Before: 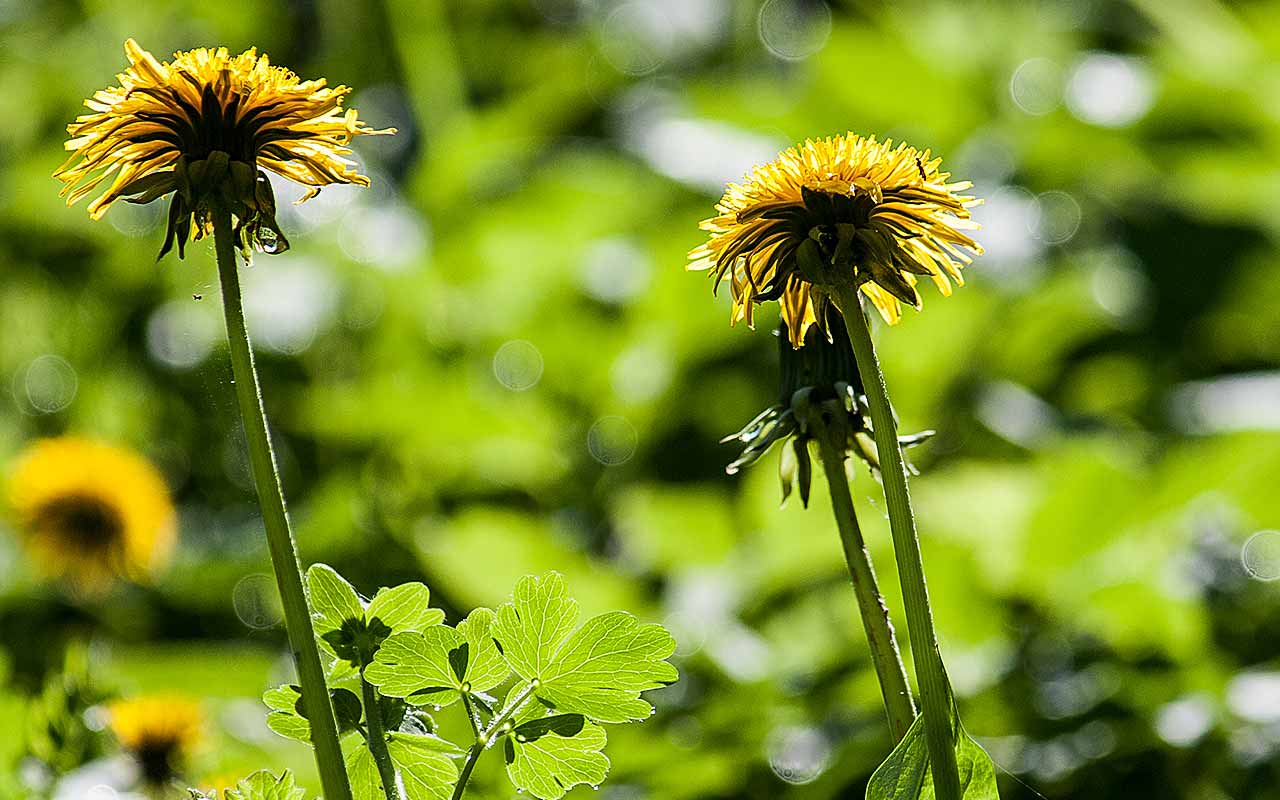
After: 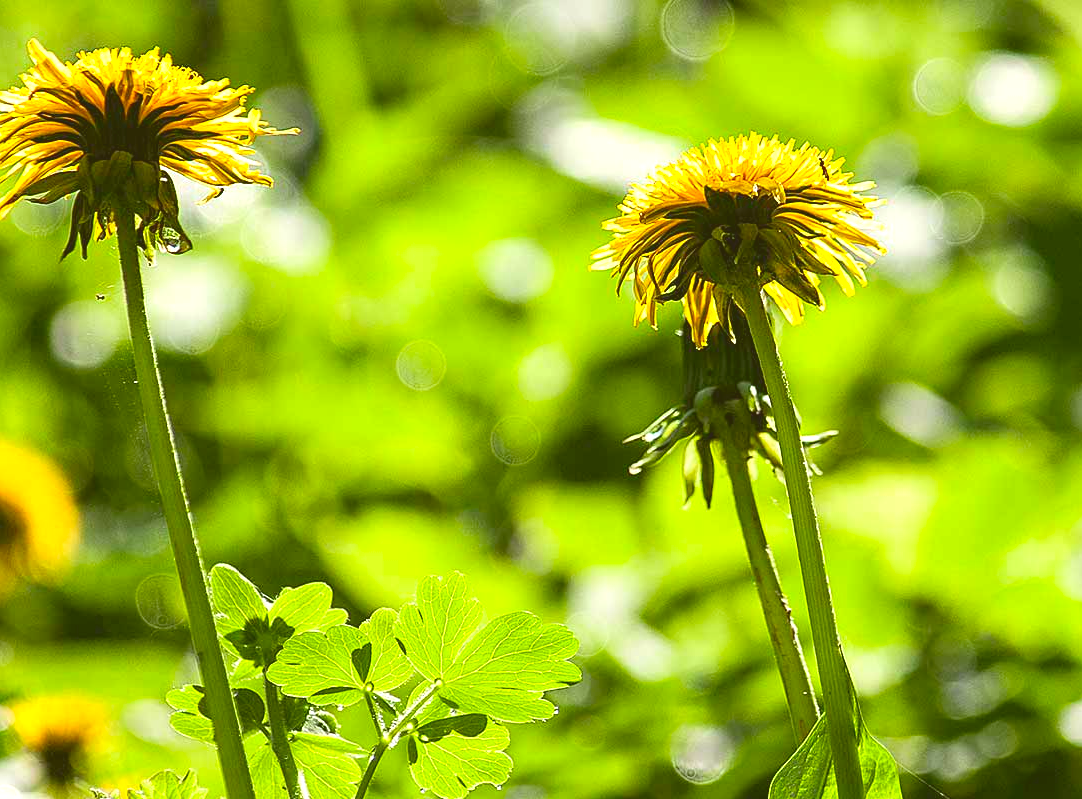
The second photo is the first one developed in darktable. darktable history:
crop: left 7.639%, right 7.814%
exposure: black level correction 0, exposure 1.095 EV, compensate highlight preservation false
color correction: highlights a* -1.78, highlights b* 10.46, shadows a* 0.622, shadows b* 19.13
contrast brightness saturation: contrast -0.271
